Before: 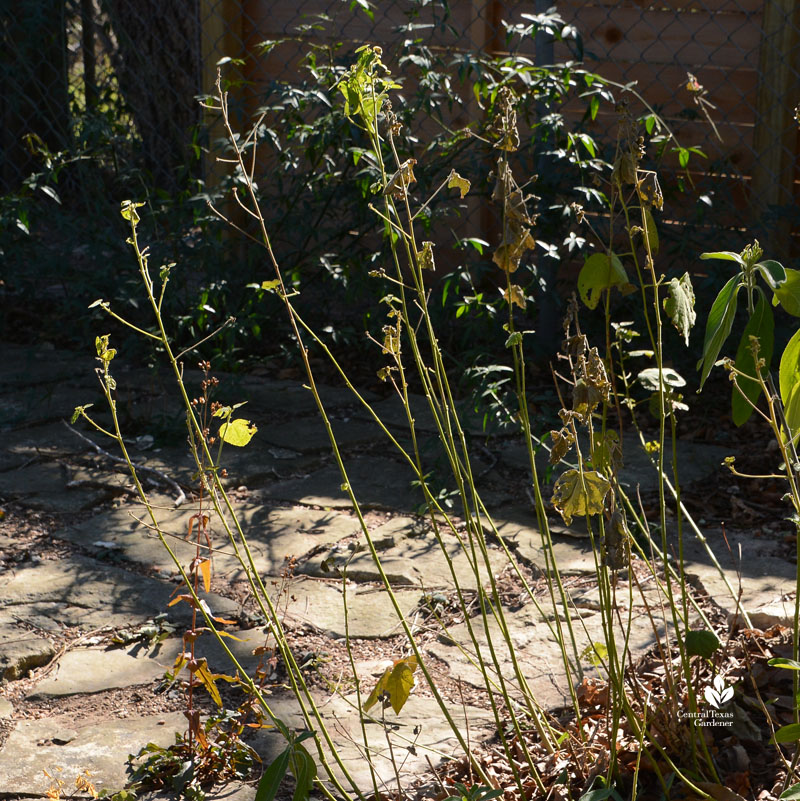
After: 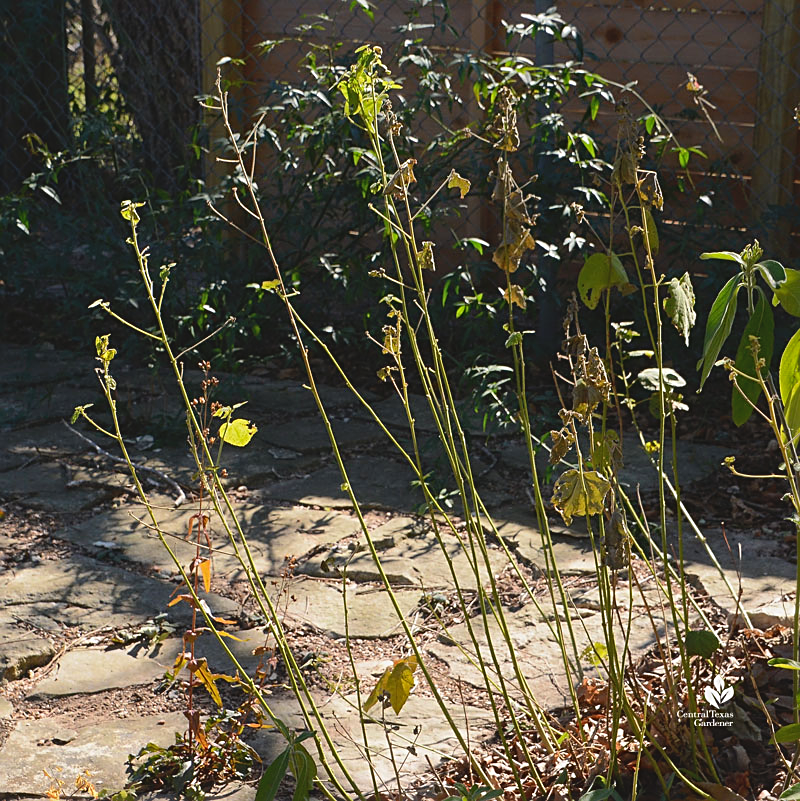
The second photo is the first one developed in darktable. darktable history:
sharpen: on, module defaults
contrast brightness saturation: contrast -0.098, brightness 0.054, saturation 0.076
